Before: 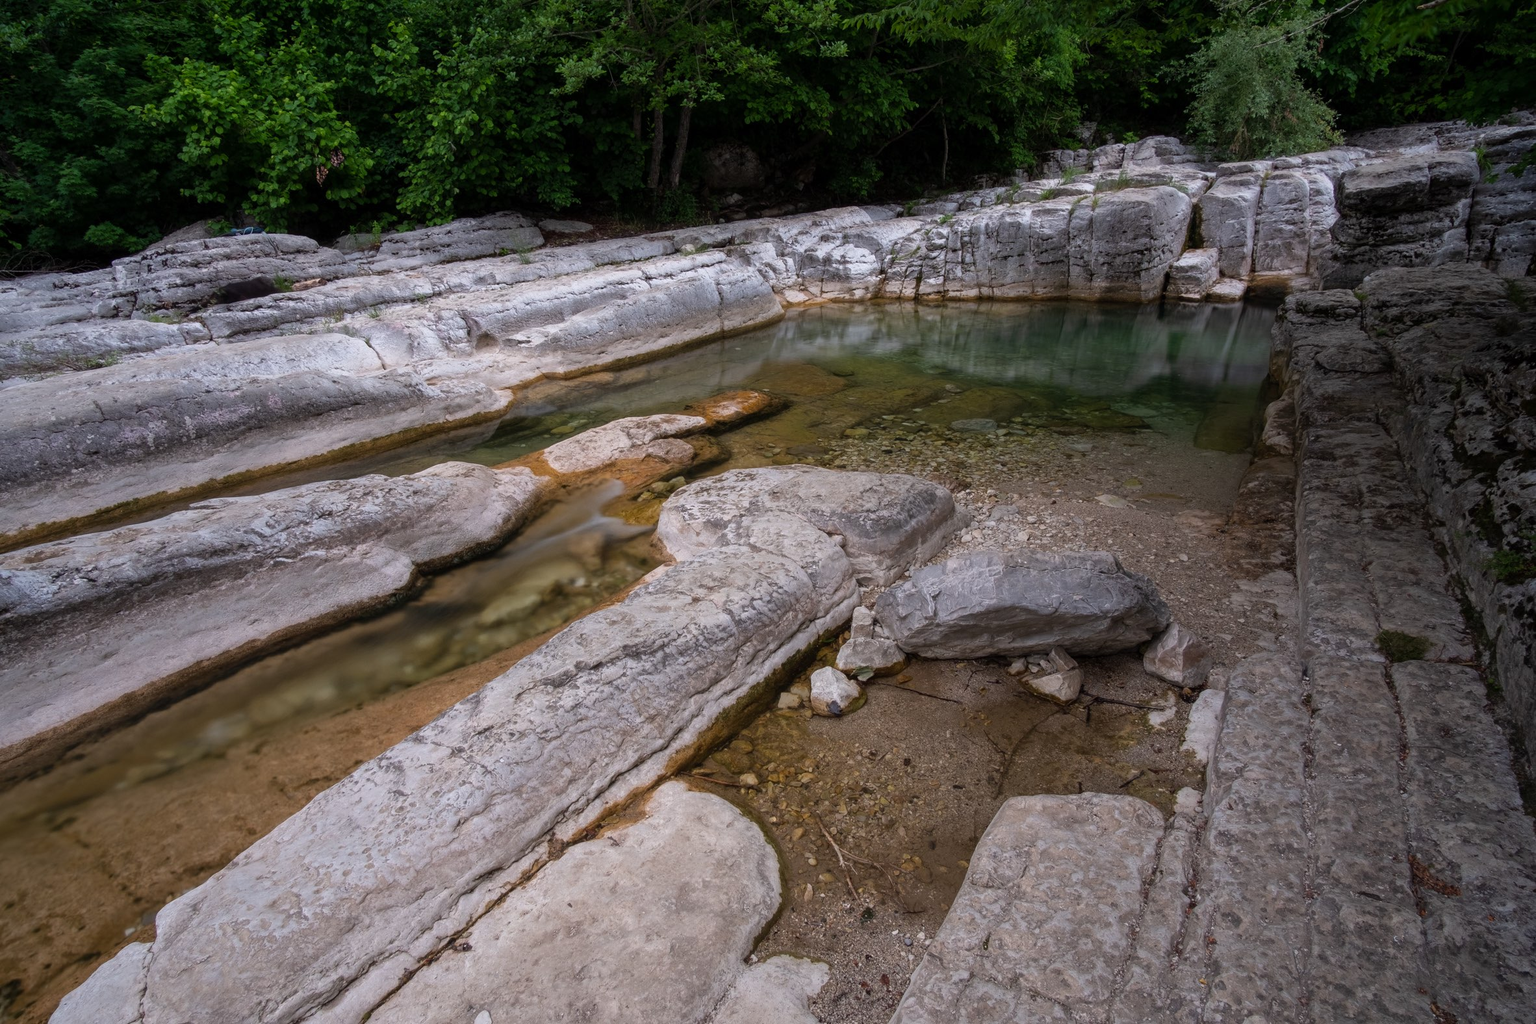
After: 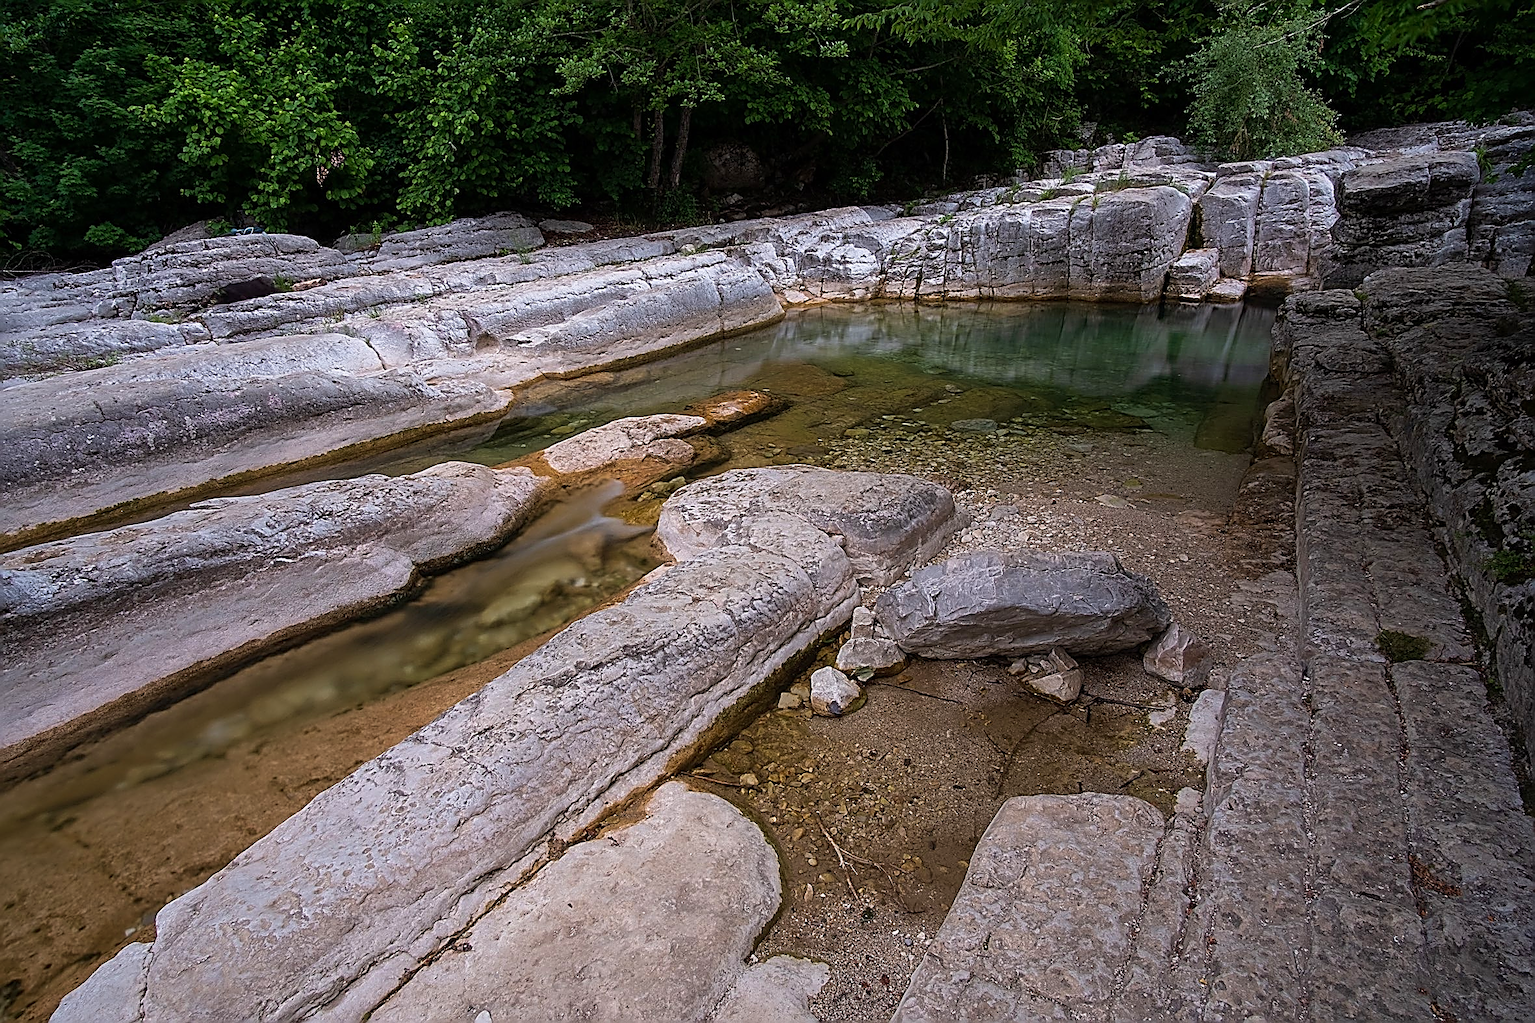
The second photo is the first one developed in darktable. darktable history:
sharpen: amount 1.993
velvia: on, module defaults
